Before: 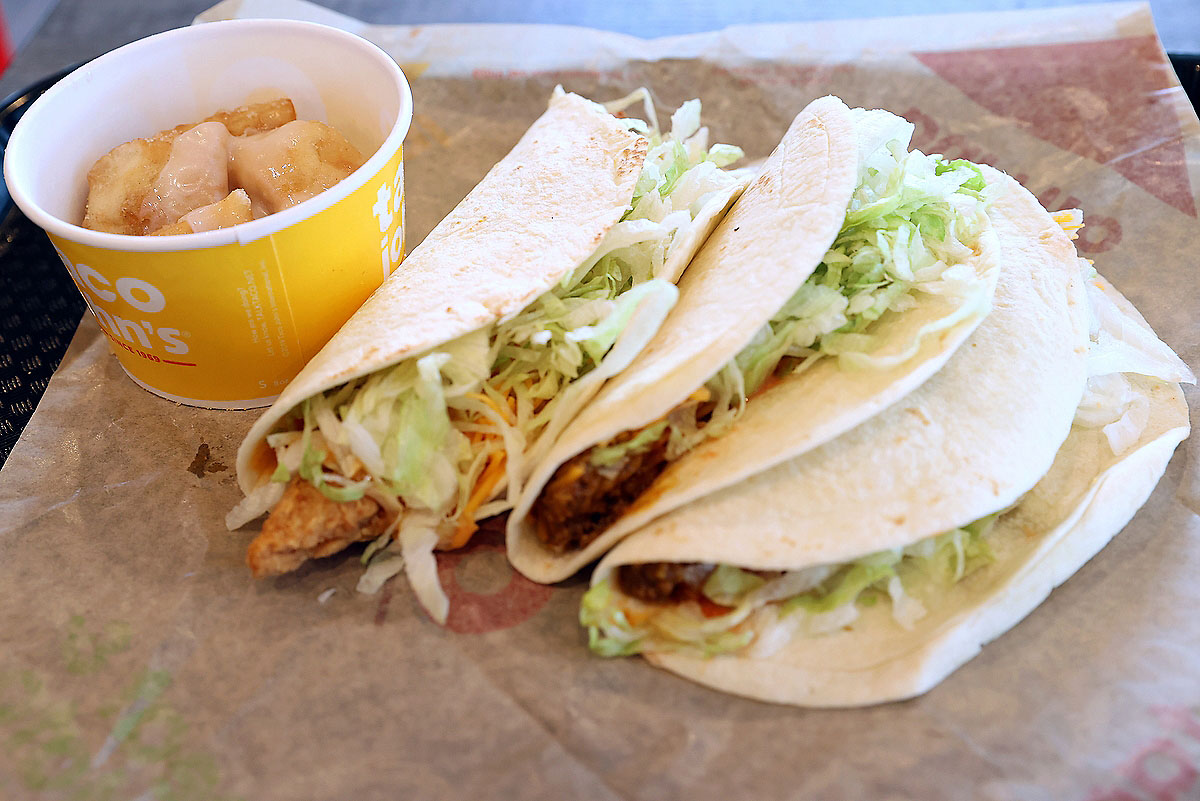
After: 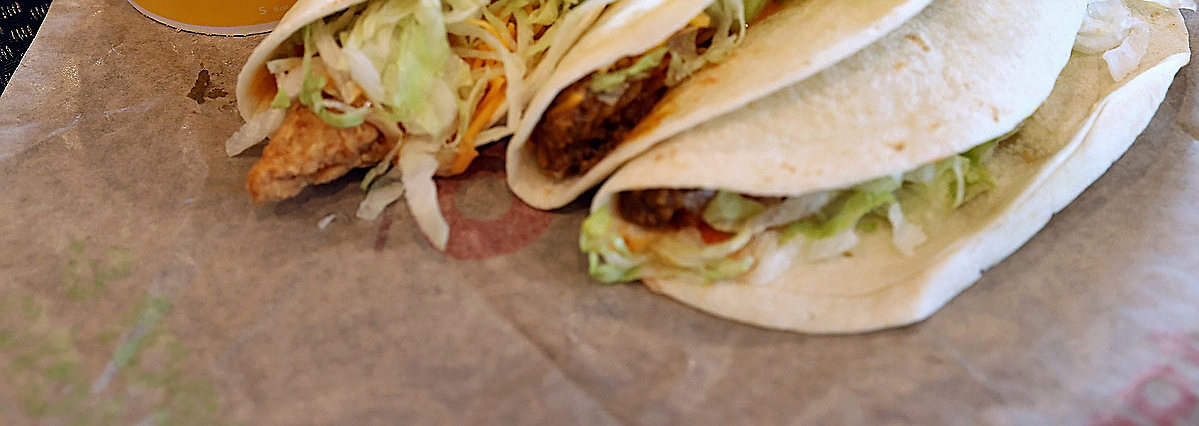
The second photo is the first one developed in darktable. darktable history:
shadows and highlights: soften with gaussian
crop and rotate: top 46.774%, right 0.046%
sharpen: on, module defaults
